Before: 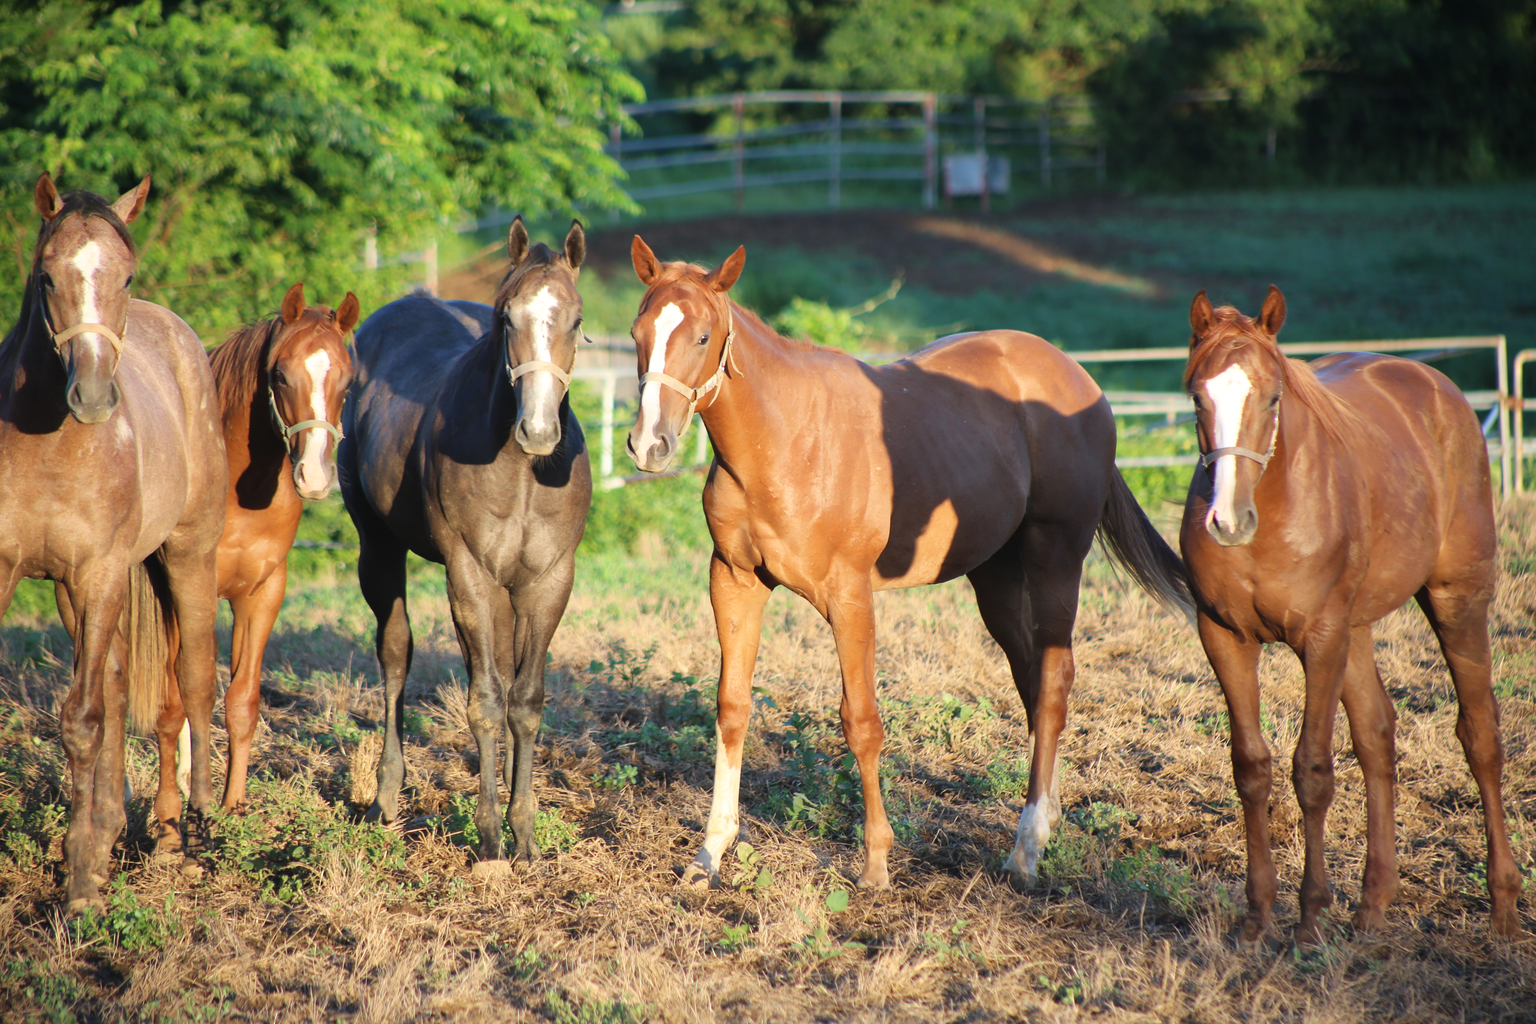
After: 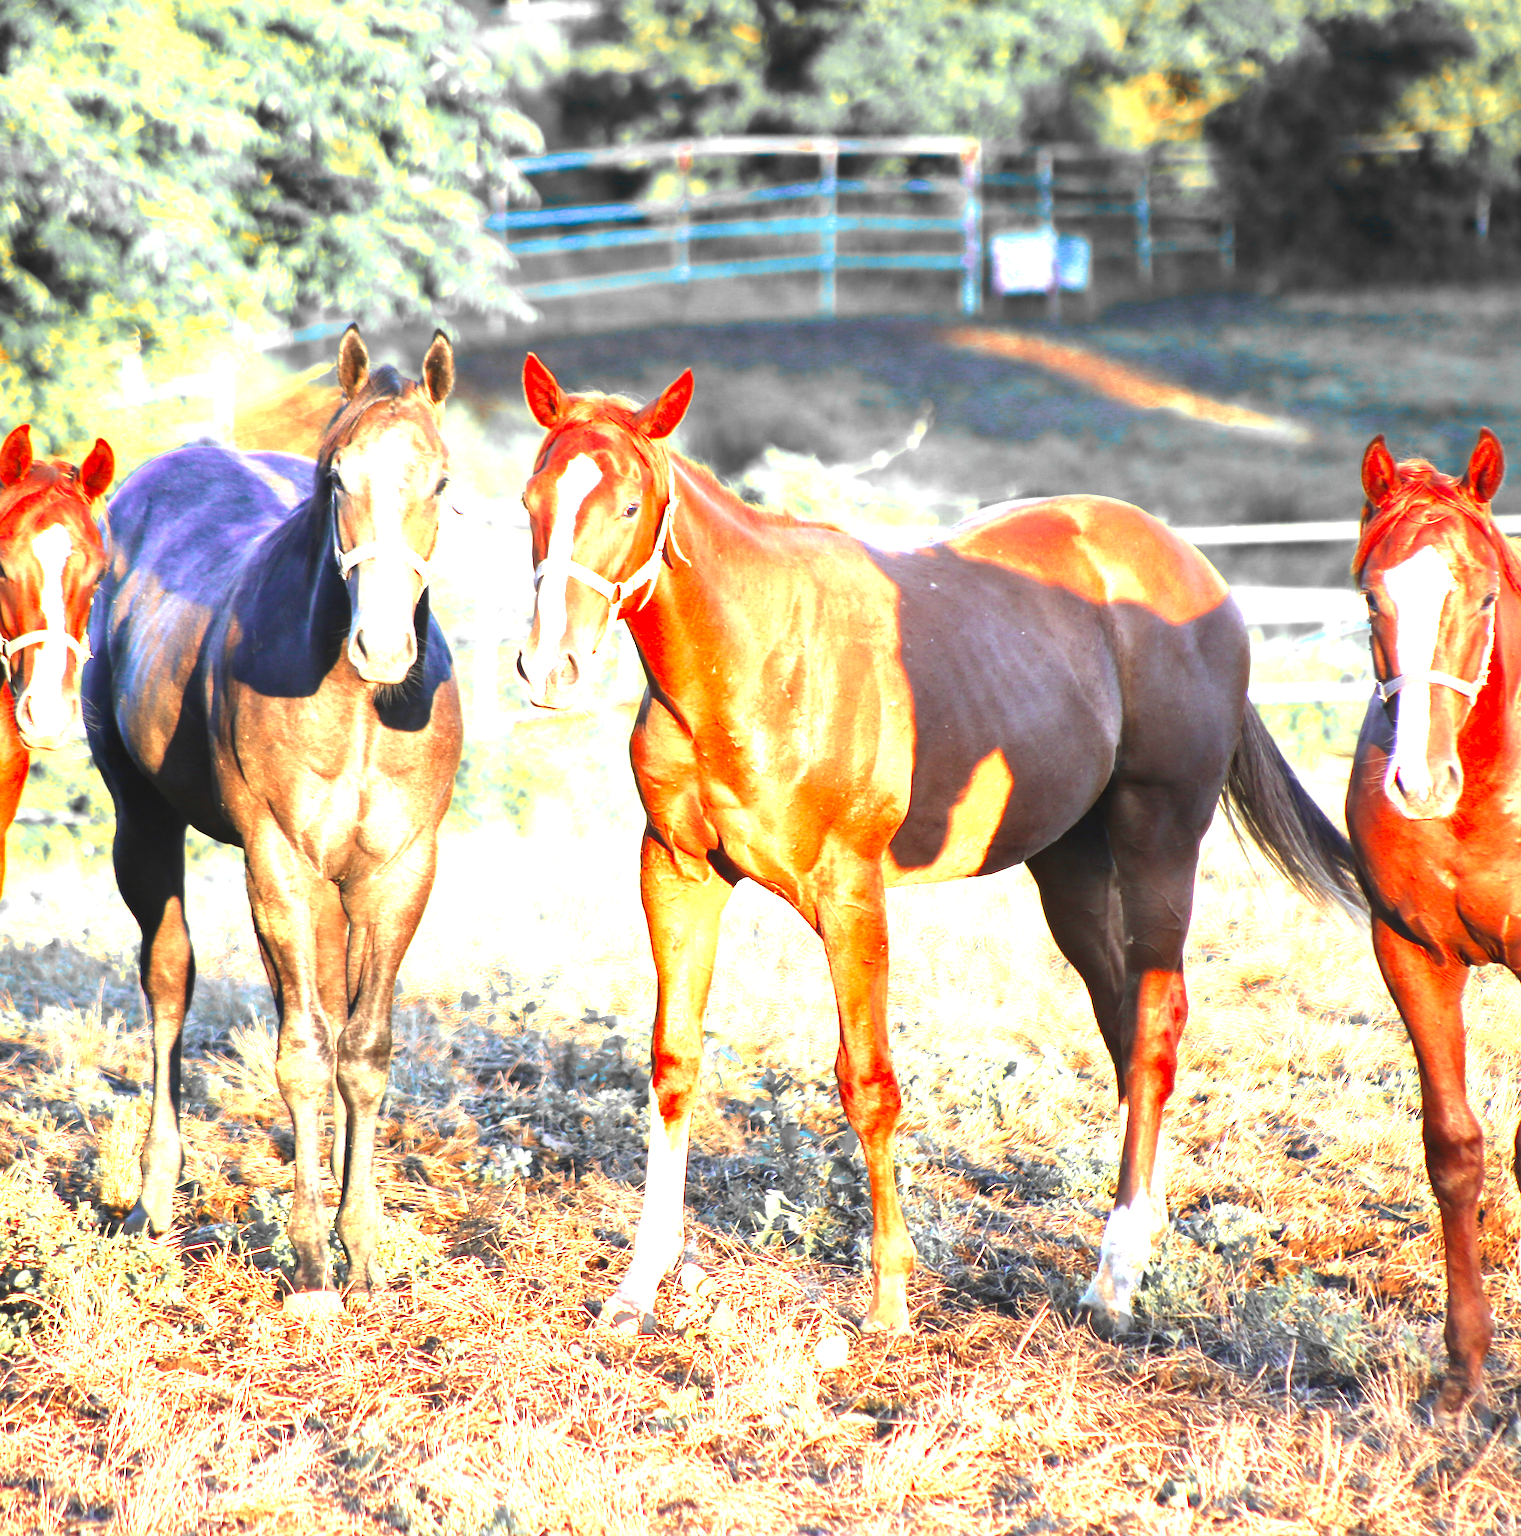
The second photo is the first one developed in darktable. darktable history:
crop and rotate: left 18.442%, right 15.508%
color balance: output saturation 110%
tone equalizer: -8 EV -0.417 EV, -7 EV -0.389 EV, -6 EV -0.333 EV, -5 EV -0.222 EV, -3 EV 0.222 EV, -2 EV 0.333 EV, -1 EV 0.389 EV, +0 EV 0.417 EV, edges refinement/feathering 500, mask exposure compensation -1.57 EV, preserve details no
exposure: black level correction 0.001, exposure 1.822 EV, compensate exposure bias true, compensate highlight preservation false
color zones: curves: ch0 [(0, 0.363) (0.128, 0.373) (0.25, 0.5) (0.402, 0.407) (0.521, 0.525) (0.63, 0.559) (0.729, 0.662) (0.867, 0.471)]; ch1 [(0, 0.515) (0.136, 0.618) (0.25, 0.5) (0.378, 0) (0.516, 0) (0.622, 0.593) (0.737, 0.819) (0.87, 0.593)]; ch2 [(0, 0.529) (0.128, 0.471) (0.282, 0.451) (0.386, 0.662) (0.516, 0.525) (0.633, 0.554) (0.75, 0.62) (0.875, 0.441)]
local contrast: mode bilateral grid, contrast 20, coarseness 50, detail 120%, midtone range 0.2
